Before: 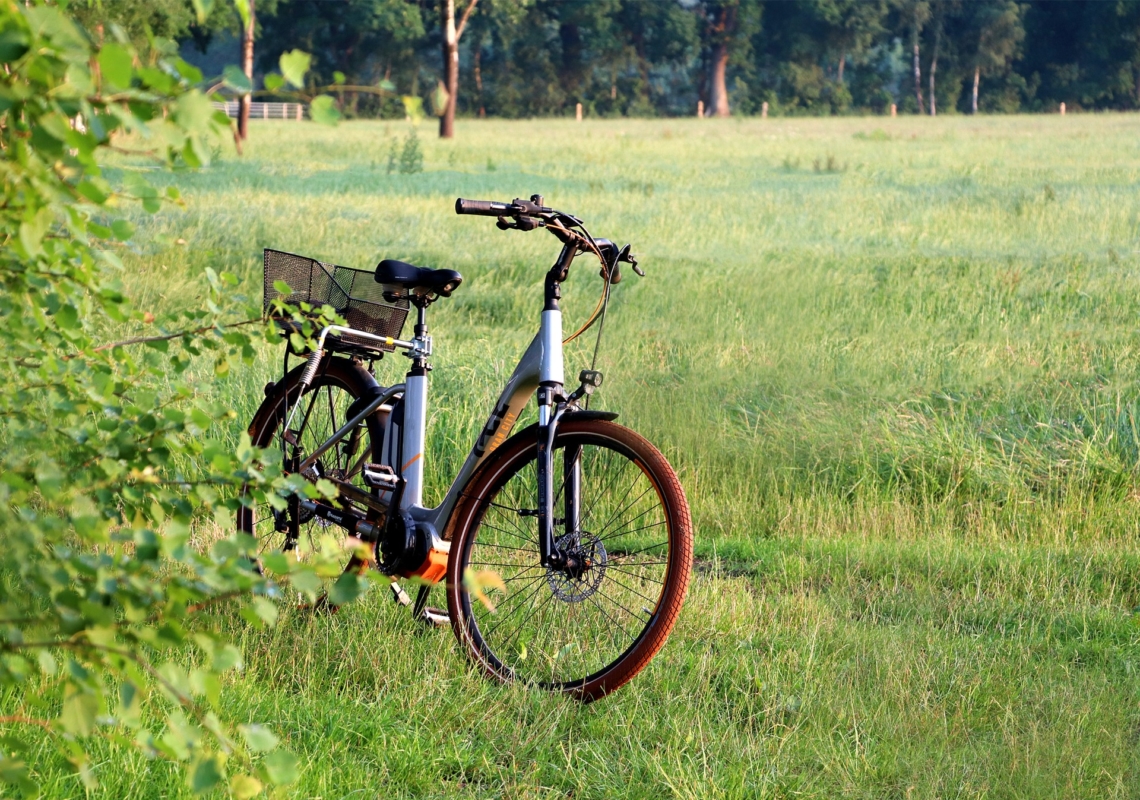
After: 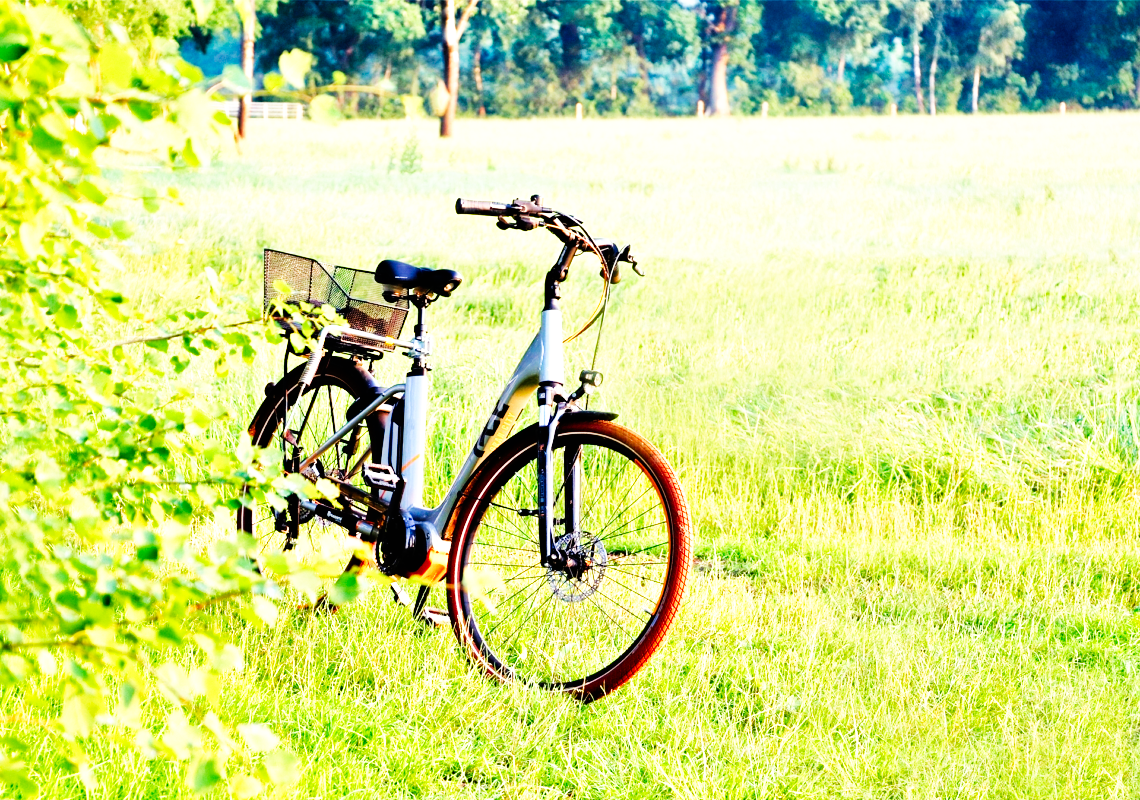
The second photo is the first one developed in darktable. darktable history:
rgb curve: curves: ch2 [(0, 0) (0.567, 0.512) (1, 1)], mode RGB, independent channels
base curve: curves: ch0 [(0, 0) (0.007, 0.004) (0.027, 0.03) (0.046, 0.07) (0.207, 0.54) (0.442, 0.872) (0.673, 0.972) (1, 1)], preserve colors none
tone equalizer: -7 EV 0.15 EV, -6 EV 0.6 EV, -5 EV 1.15 EV, -4 EV 1.33 EV, -3 EV 1.15 EV, -2 EV 0.6 EV, -1 EV 0.15 EV, mask exposure compensation -0.5 EV
color balance rgb: shadows lift › luminance -20%, power › hue 72.24°, highlights gain › luminance 15%, global offset › hue 171.6°, perceptual saturation grading › highlights -15%, perceptual saturation grading › shadows 25%, global vibrance 35%, contrast 10%
